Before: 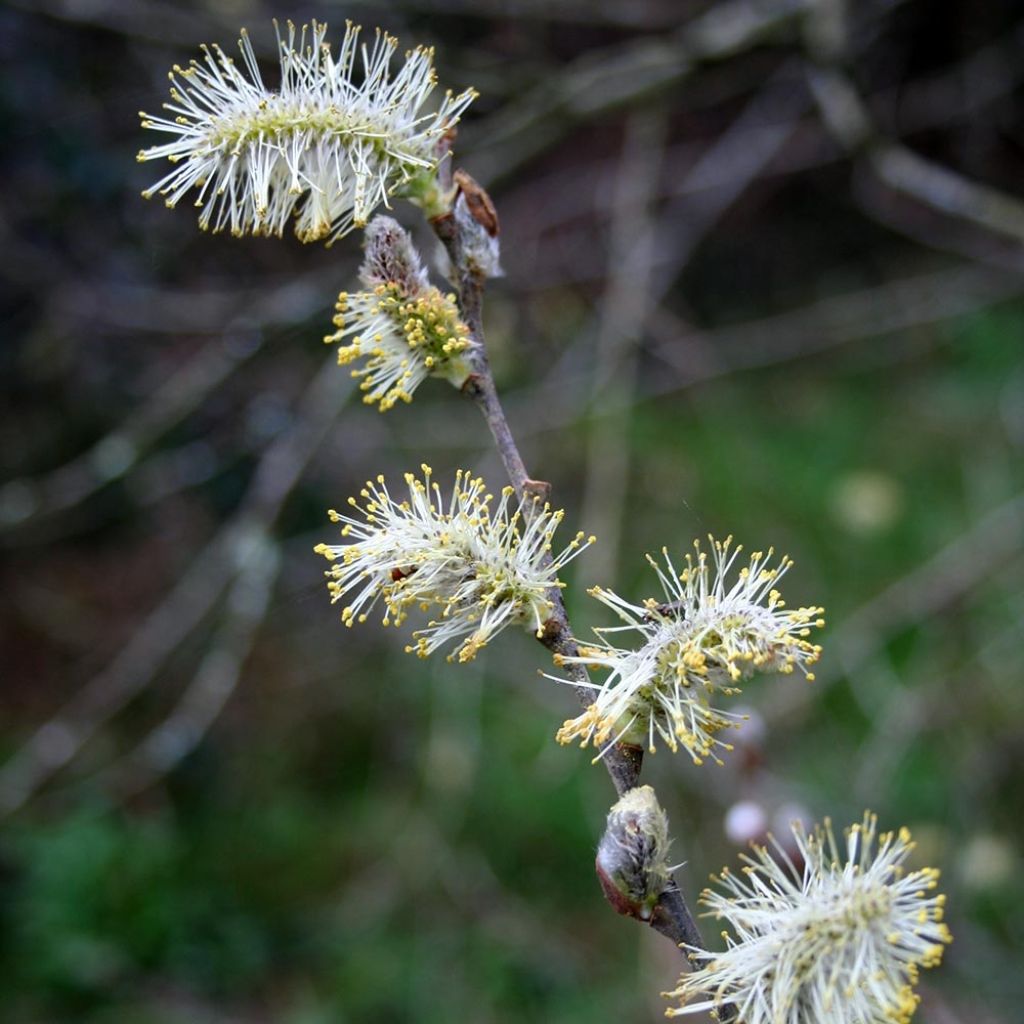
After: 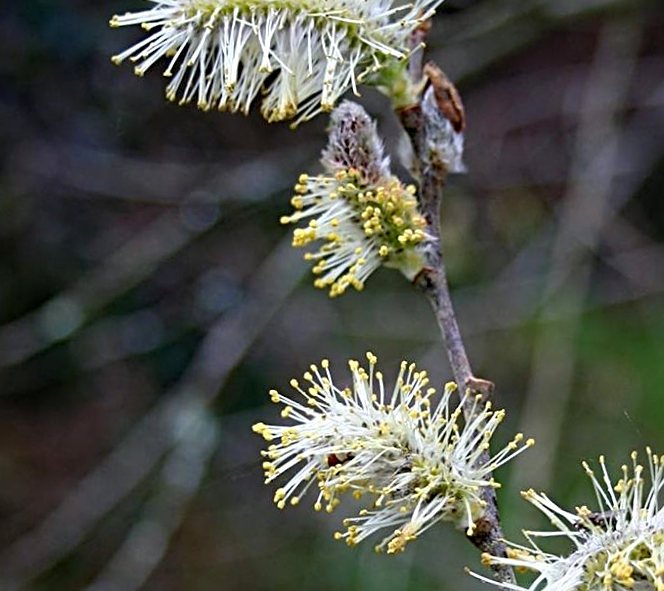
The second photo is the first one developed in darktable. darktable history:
haze removal: compatibility mode true, adaptive false
sharpen: radius 3.119
crop and rotate: angle -4.99°, left 2.122%, top 6.945%, right 27.566%, bottom 30.519%
